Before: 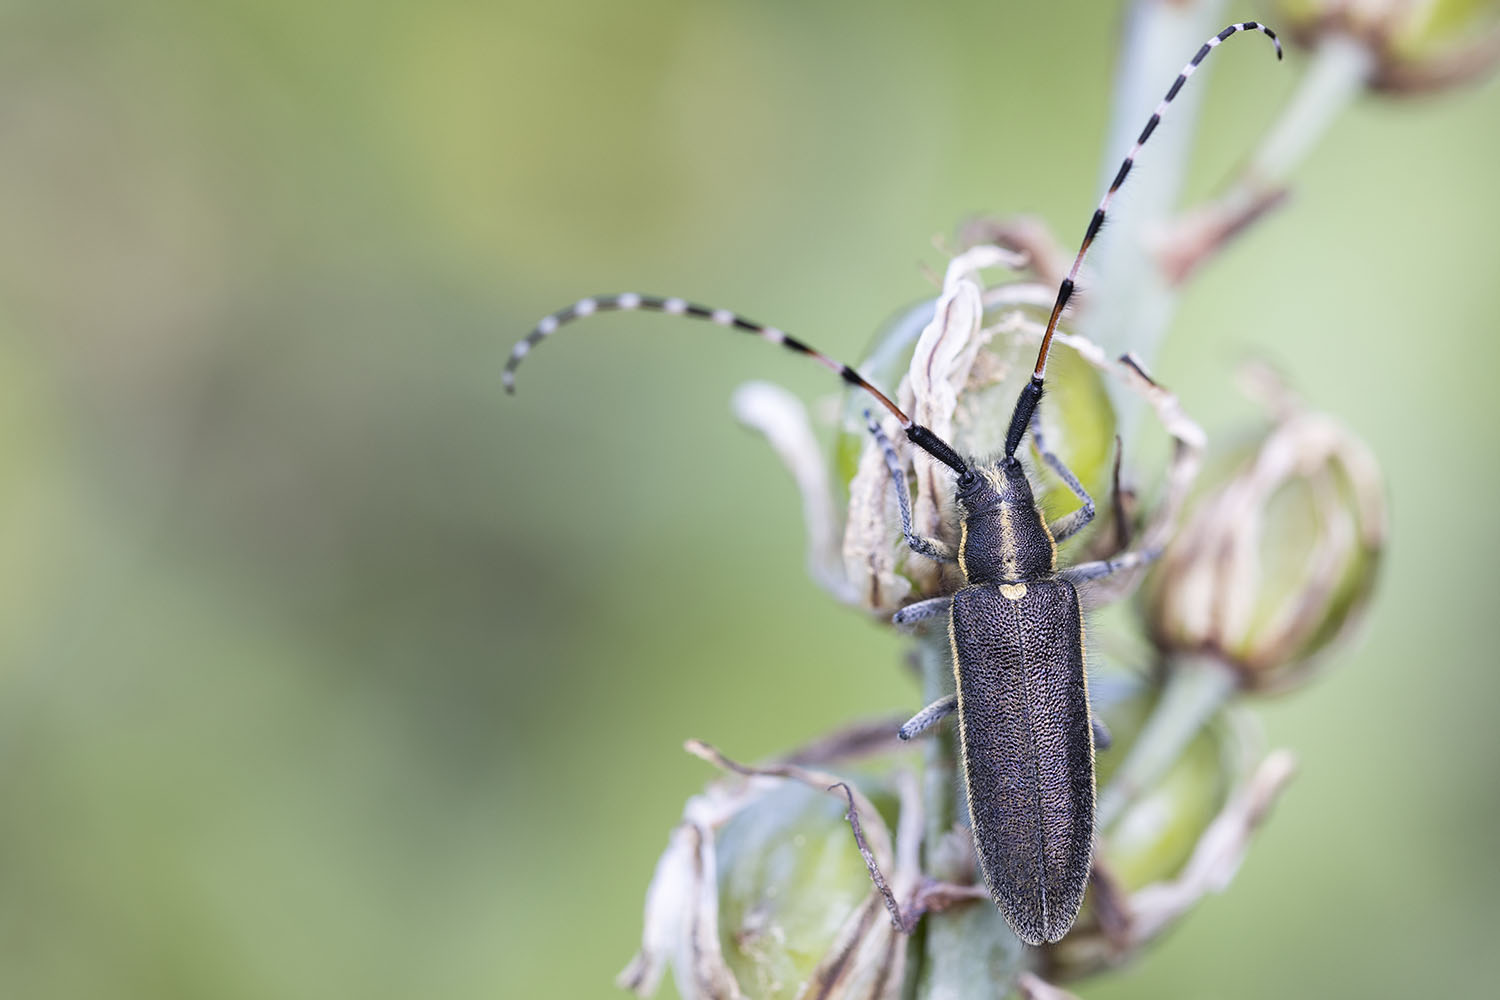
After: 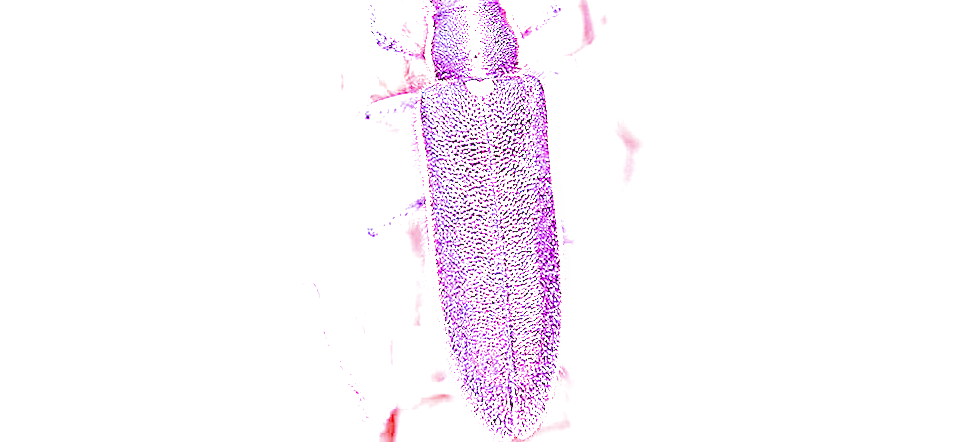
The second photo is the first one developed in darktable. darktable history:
rotate and perspective: rotation -0.45°, automatic cropping original format, crop left 0.008, crop right 0.992, crop top 0.012, crop bottom 0.988
crop and rotate: left 35.509%, top 50.238%, bottom 4.934%
white balance: red 8, blue 8
filmic rgb: black relative exposure -5 EV, hardness 2.88, contrast 1.3, highlights saturation mix -30%
haze removal: strength 0.29, distance 0.25, compatibility mode true, adaptive false
sharpen: on, module defaults
local contrast: on, module defaults
